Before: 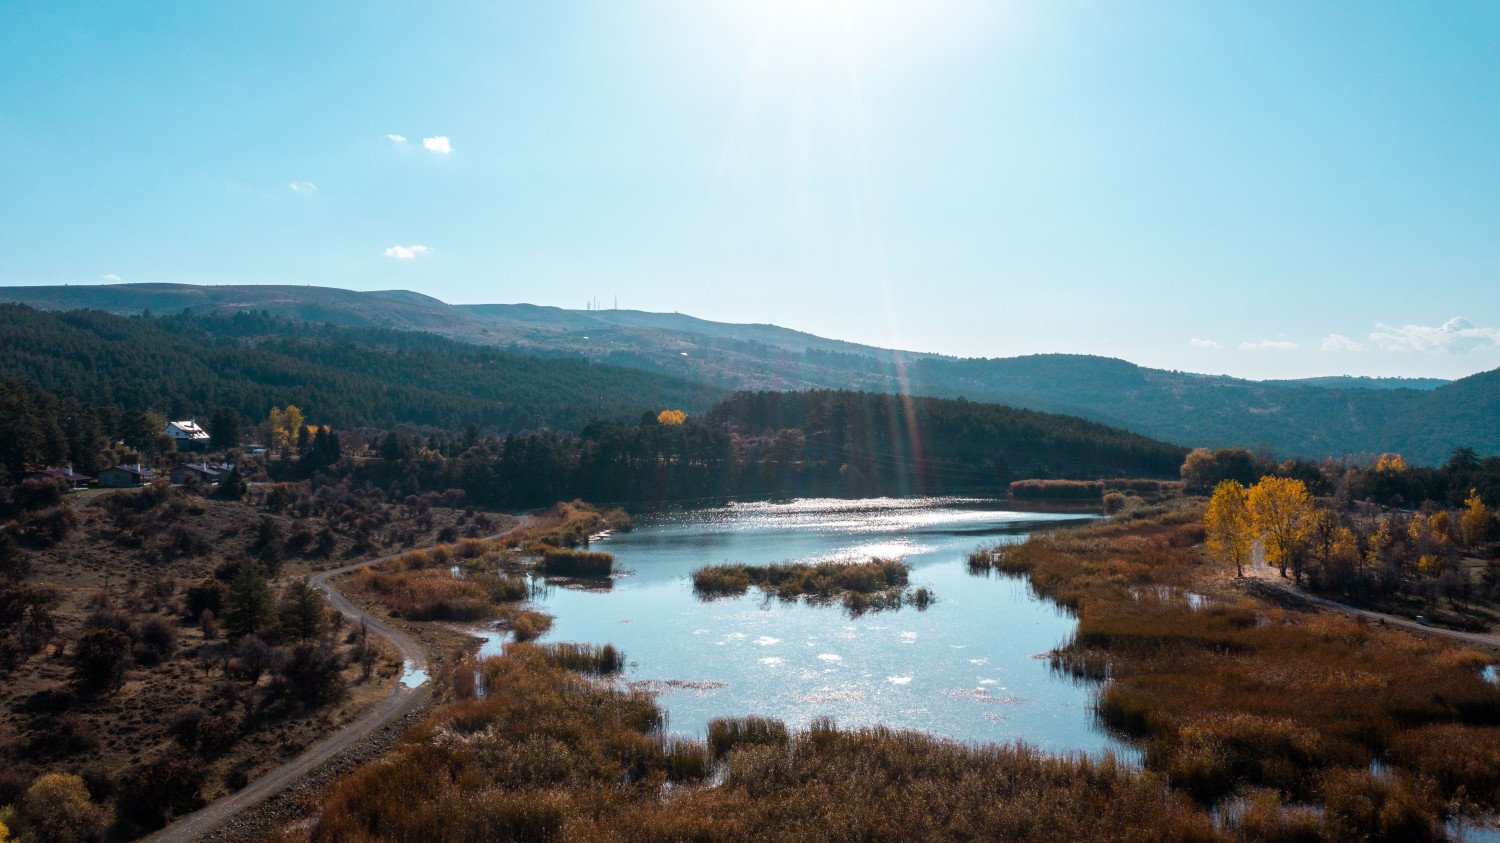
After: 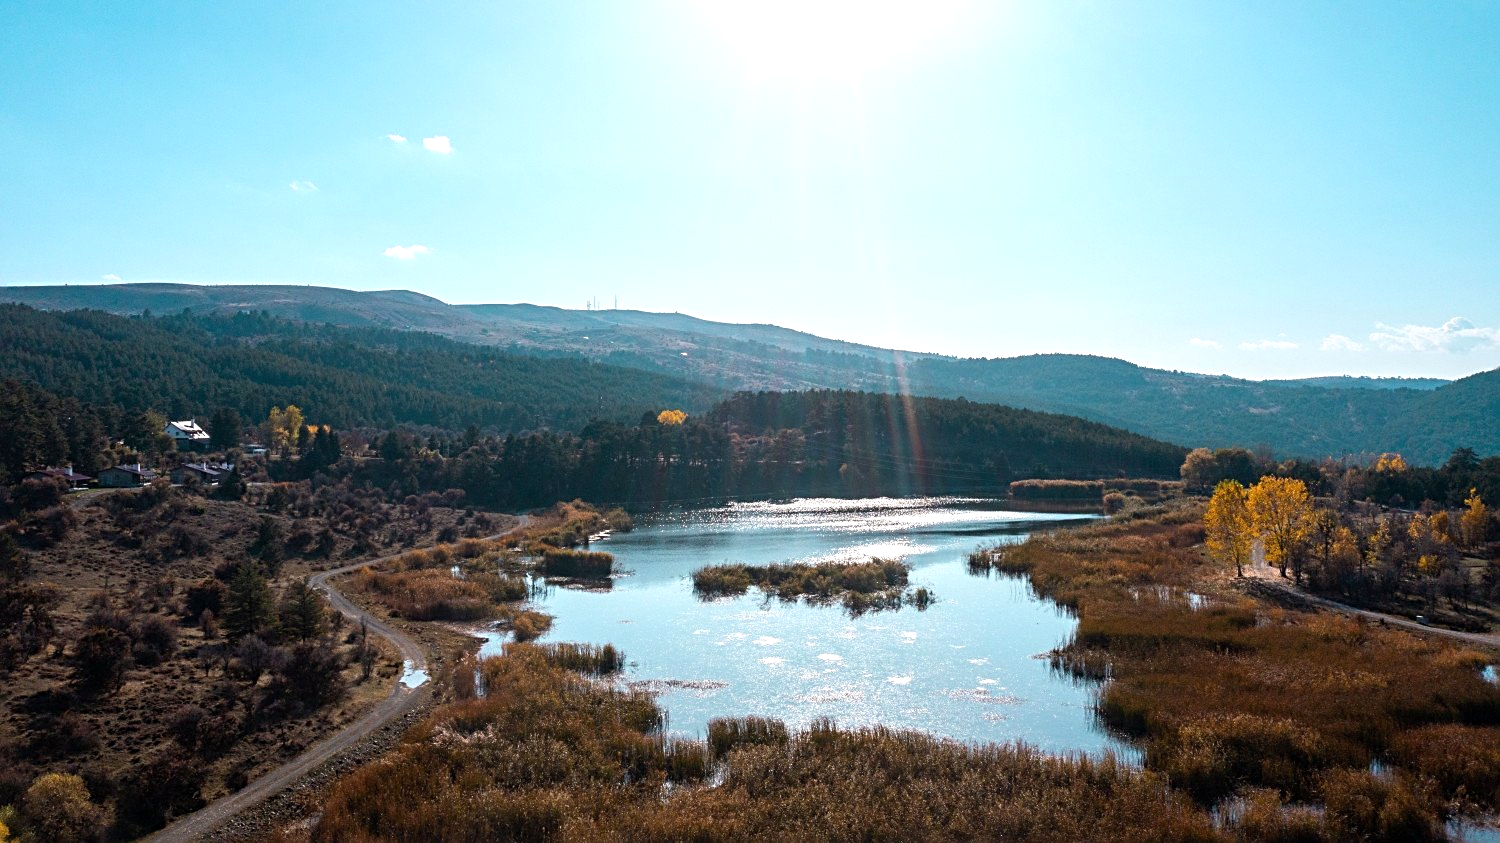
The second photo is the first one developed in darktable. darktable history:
exposure: exposure 0.3 EV, compensate highlight preservation false
sharpen: radius 2.767
